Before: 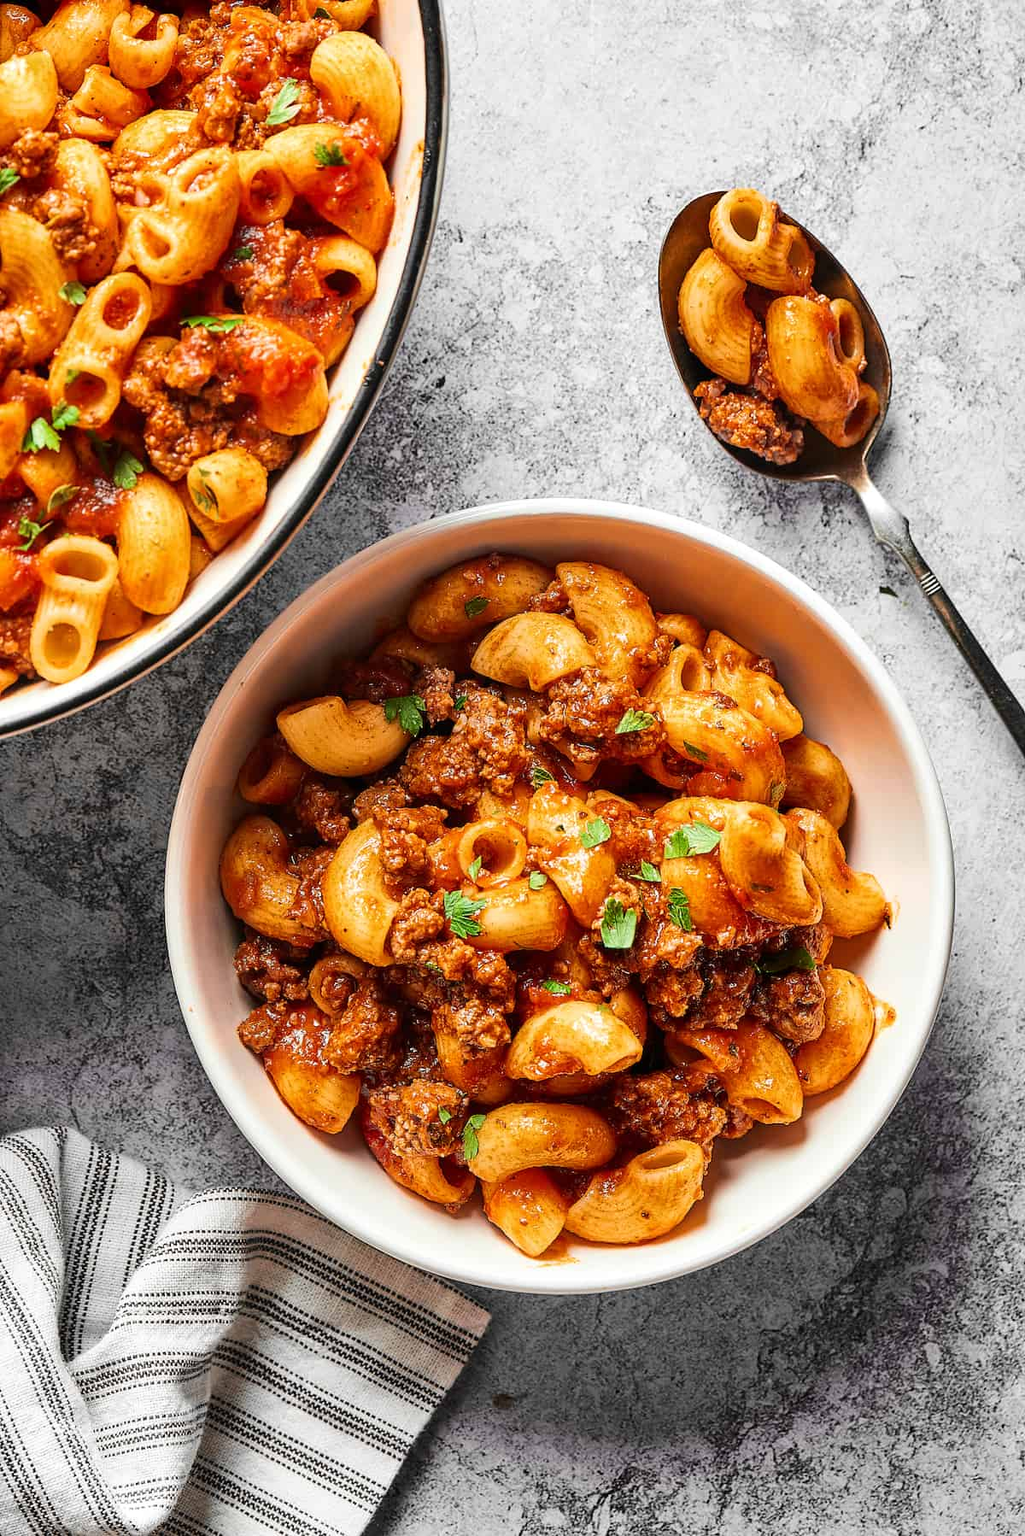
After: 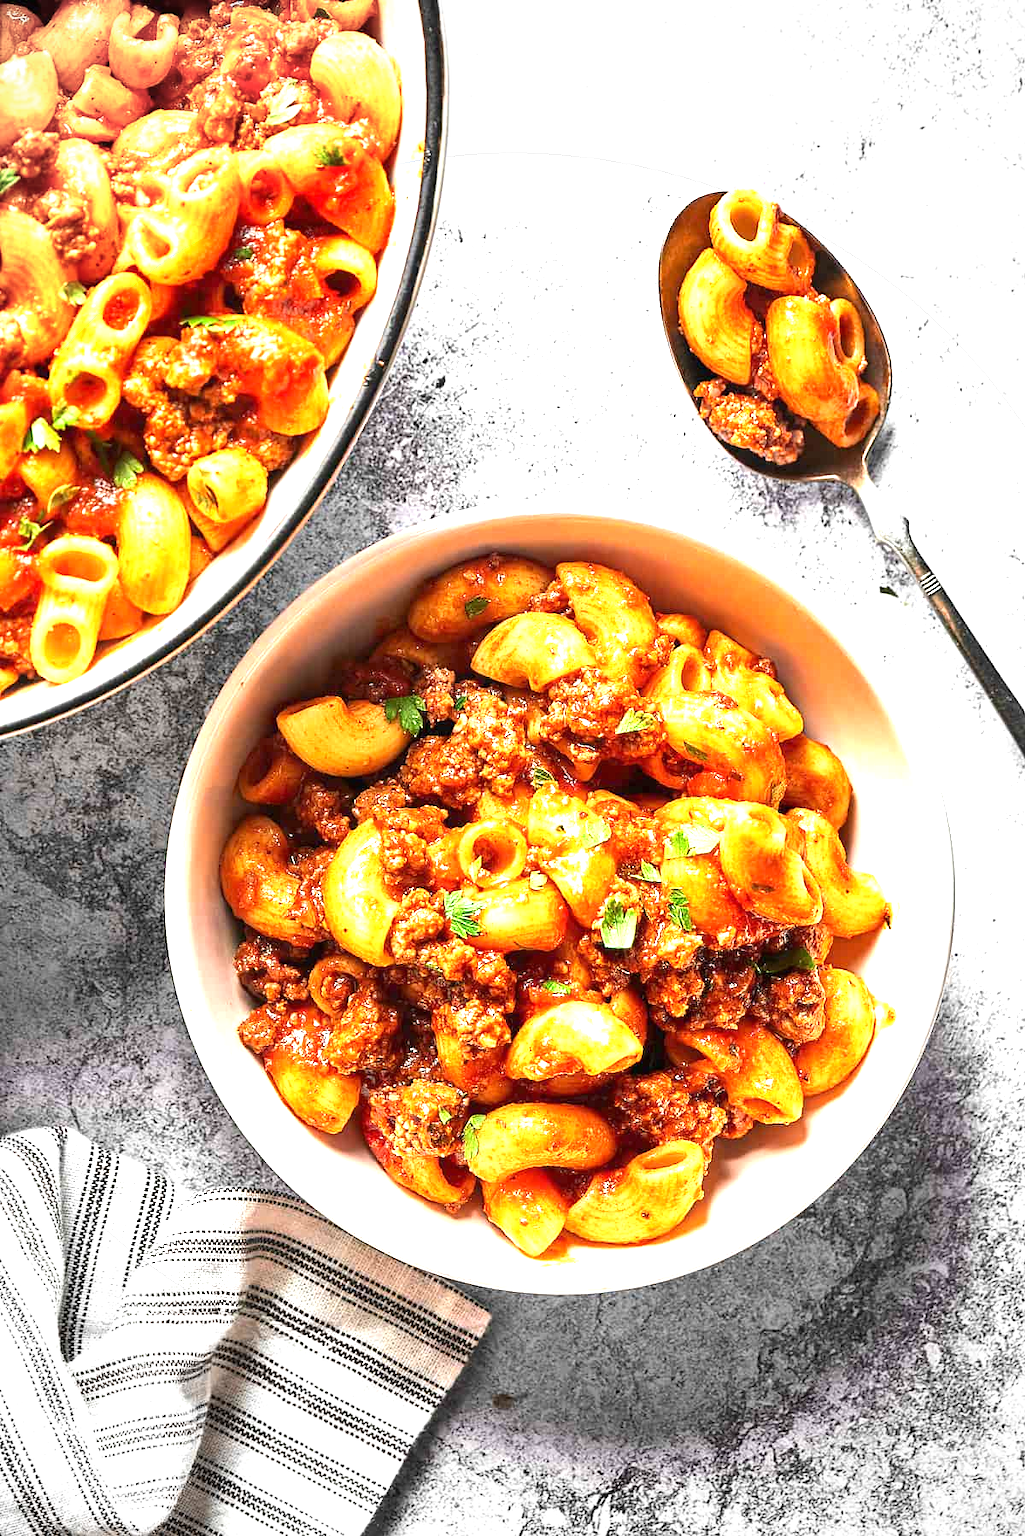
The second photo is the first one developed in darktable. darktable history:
vignetting: unbound false
exposure: black level correction 0, exposure 1.391 EV, compensate highlight preservation false
